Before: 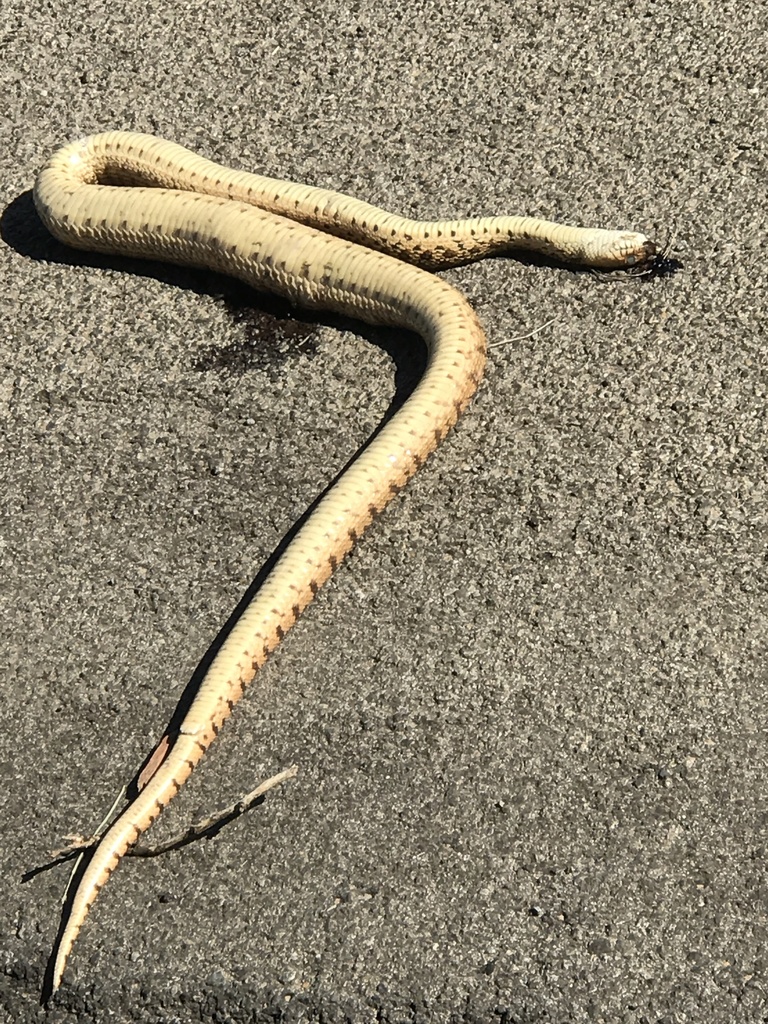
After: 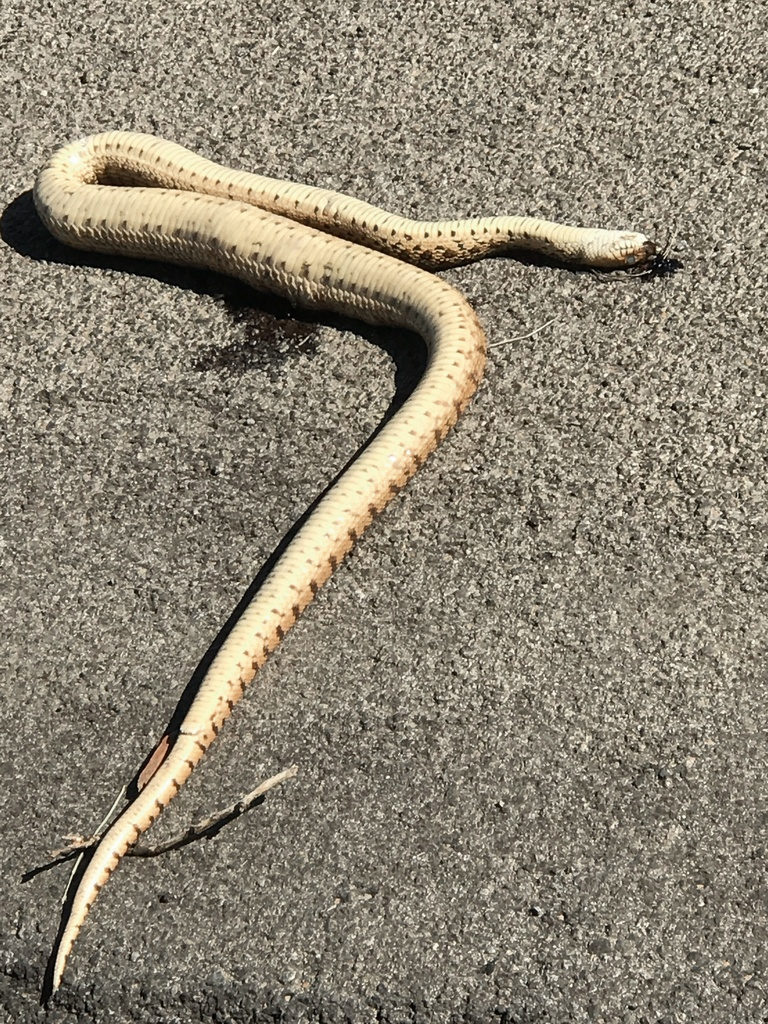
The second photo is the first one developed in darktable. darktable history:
color zones: curves: ch0 [(0, 0.5) (0.125, 0.4) (0.25, 0.5) (0.375, 0.4) (0.5, 0.4) (0.625, 0.35) (0.75, 0.35) (0.875, 0.5)]; ch1 [(0, 0.35) (0.125, 0.45) (0.25, 0.35) (0.375, 0.35) (0.5, 0.35) (0.625, 0.35) (0.75, 0.45) (0.875, 0.35)]; ch2 [(0, 0.6) (0.125, 0.5) (0.25, 0.5) (0.375, 0.6) (0.5, 0.6) (0.625, 0.5) (0.75, 0.5) (0.875, 0.5)]
exposure: compensate highlight preservation false
